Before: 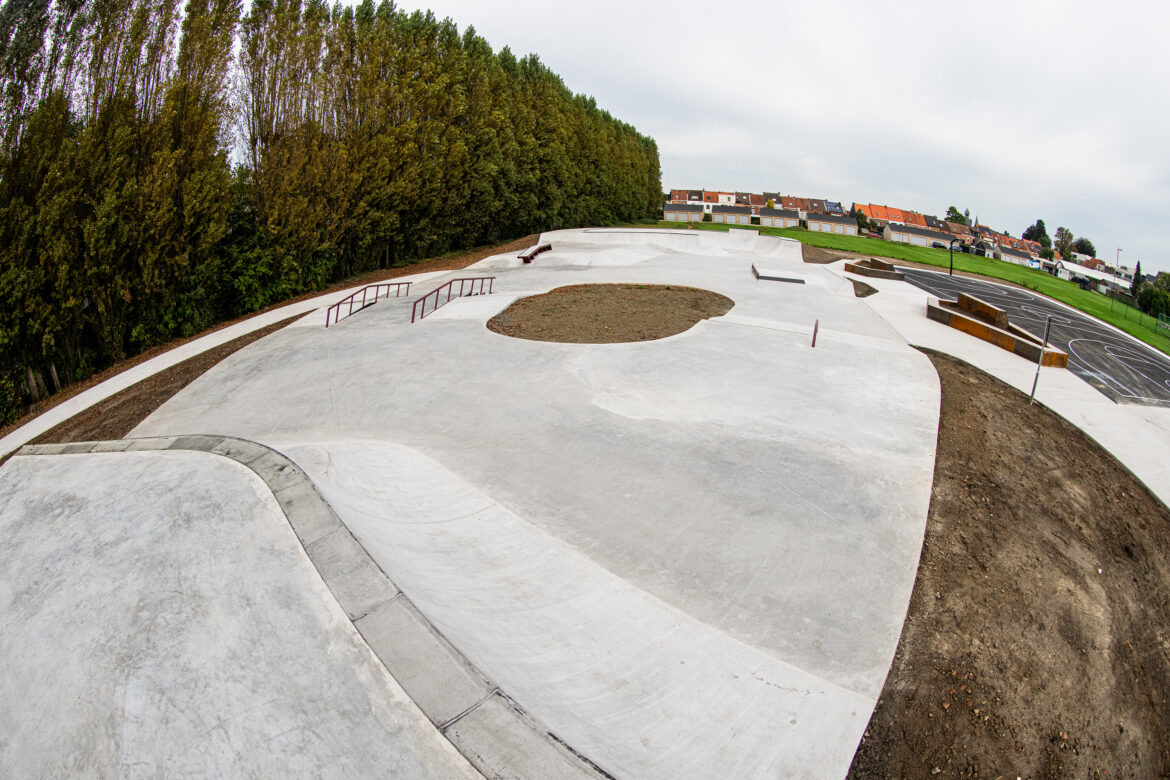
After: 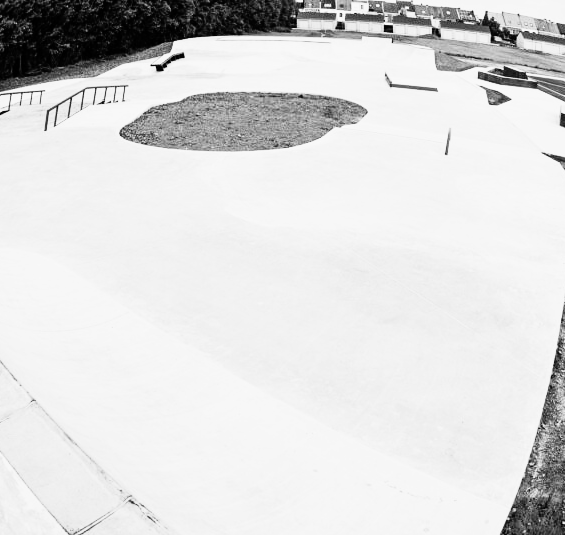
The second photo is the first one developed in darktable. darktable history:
crop: left 31.379%, top 24.658%, right 20.326%, bottom 6.628%
rgb curve: curves: ch0 [(0, 0) (0.21, 0.15) (0.24, 0.21) (0.5, 0.75) (0.75, 0.96) (0.89, 0.99) (1, 1)]; ch1 [(0, 0.02) (0.21, 0.13) (0.25, 0.2) (0.5, 0.67) (0.75, 0.9) (0.89, 0.97) (1, 1)]; ch2 [(0, 0.02) (0.21, 0.13) (0.25, 0.2) (0.5, 0.67) (0.75, 0.9) (0.89, 0.97) (1, 1)], compensate middle gray true
monochrome: a 32, b 64, size 2.3
